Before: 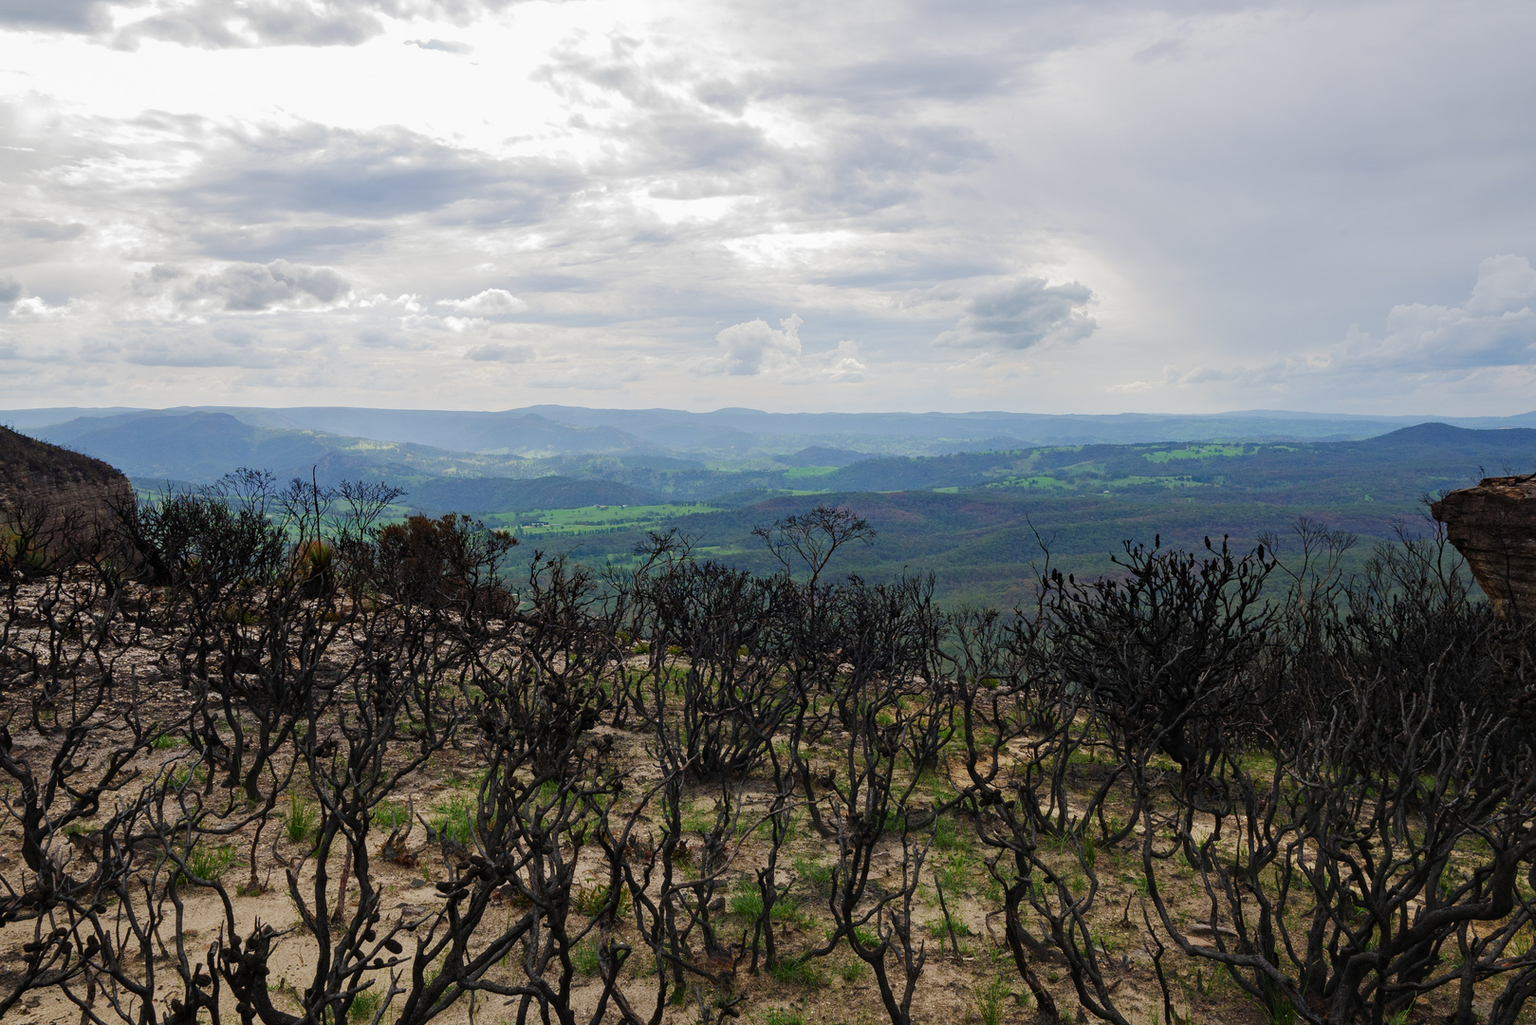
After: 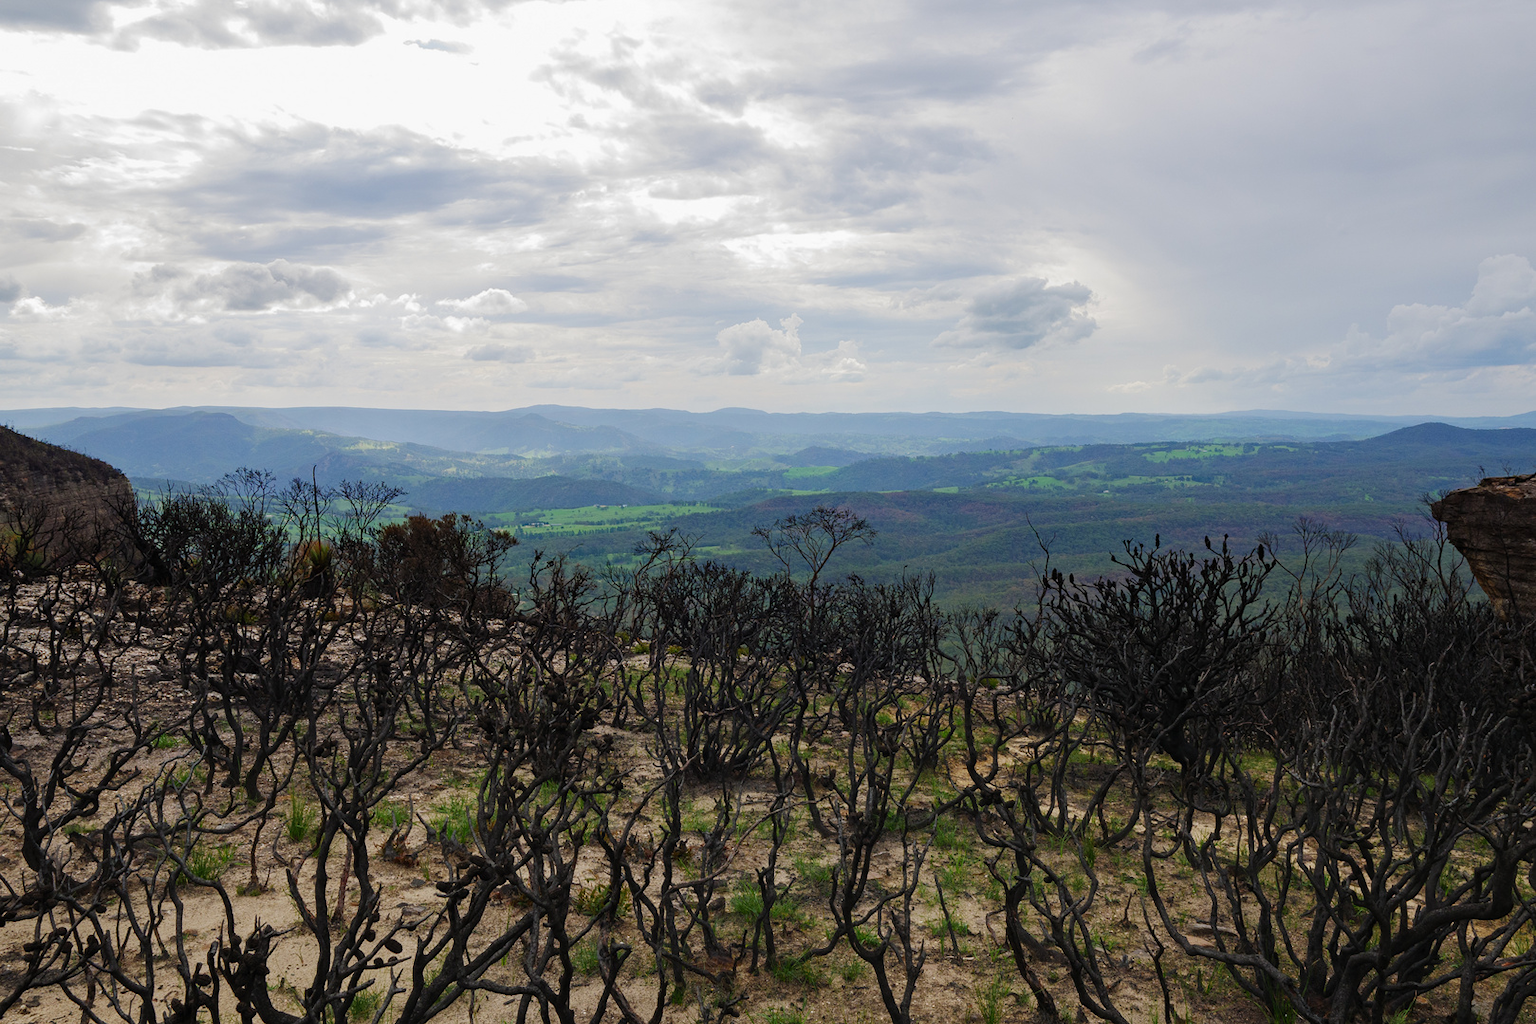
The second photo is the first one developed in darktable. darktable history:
local contrast: mode bilateral grid, contrast 99, coarseness 99, detail 95%, midtone range 0.2
